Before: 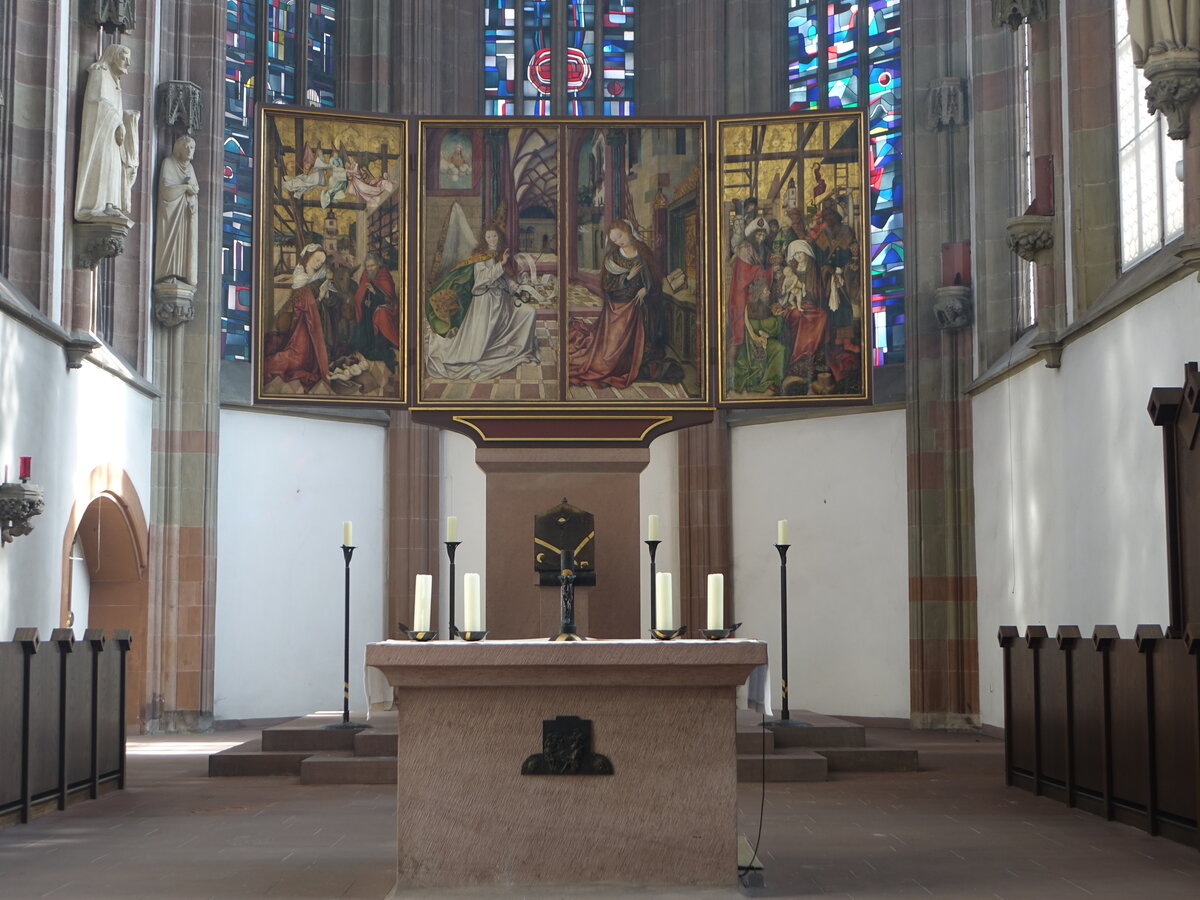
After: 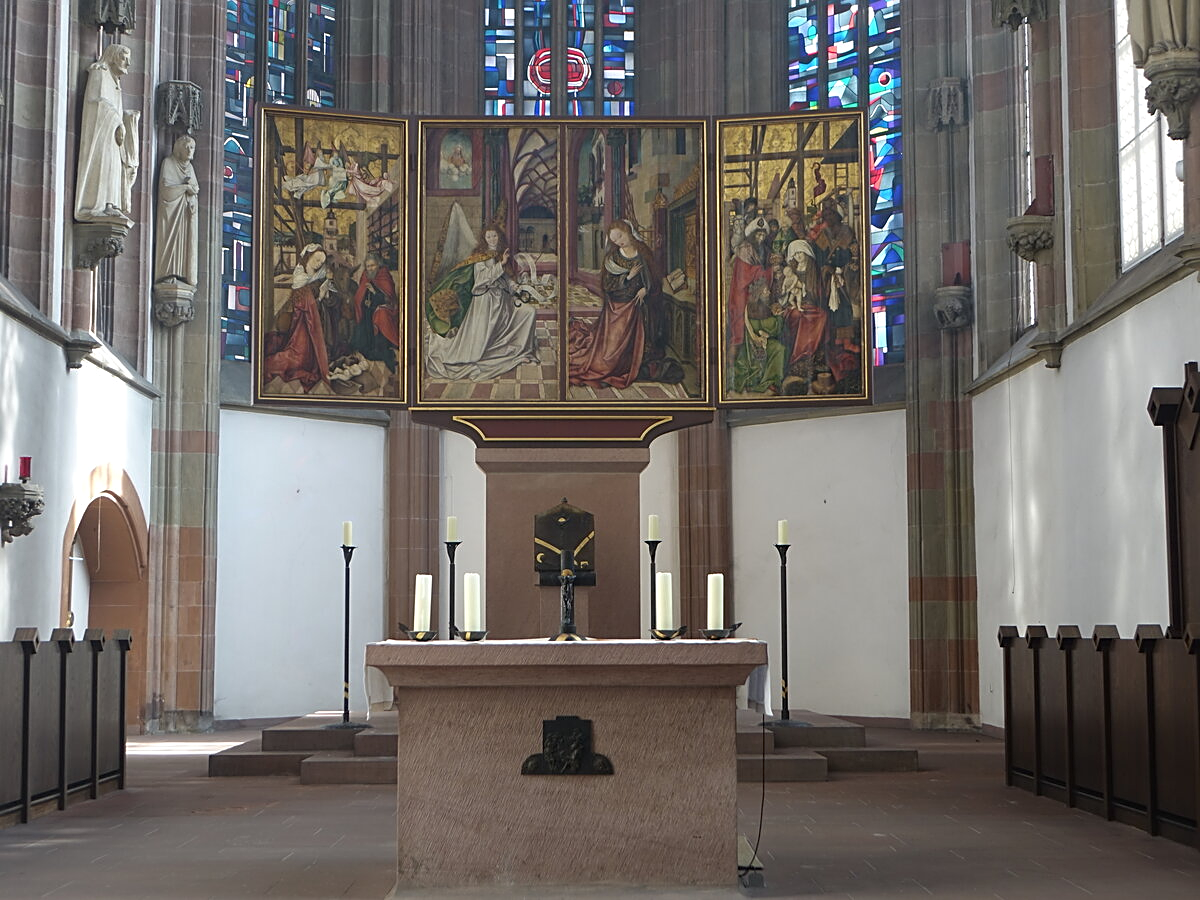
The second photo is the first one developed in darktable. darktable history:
shadows and highlights: shadows 12.89, white point adjustment 1.11, soften with gaussian
sharpen: on, module defaults
